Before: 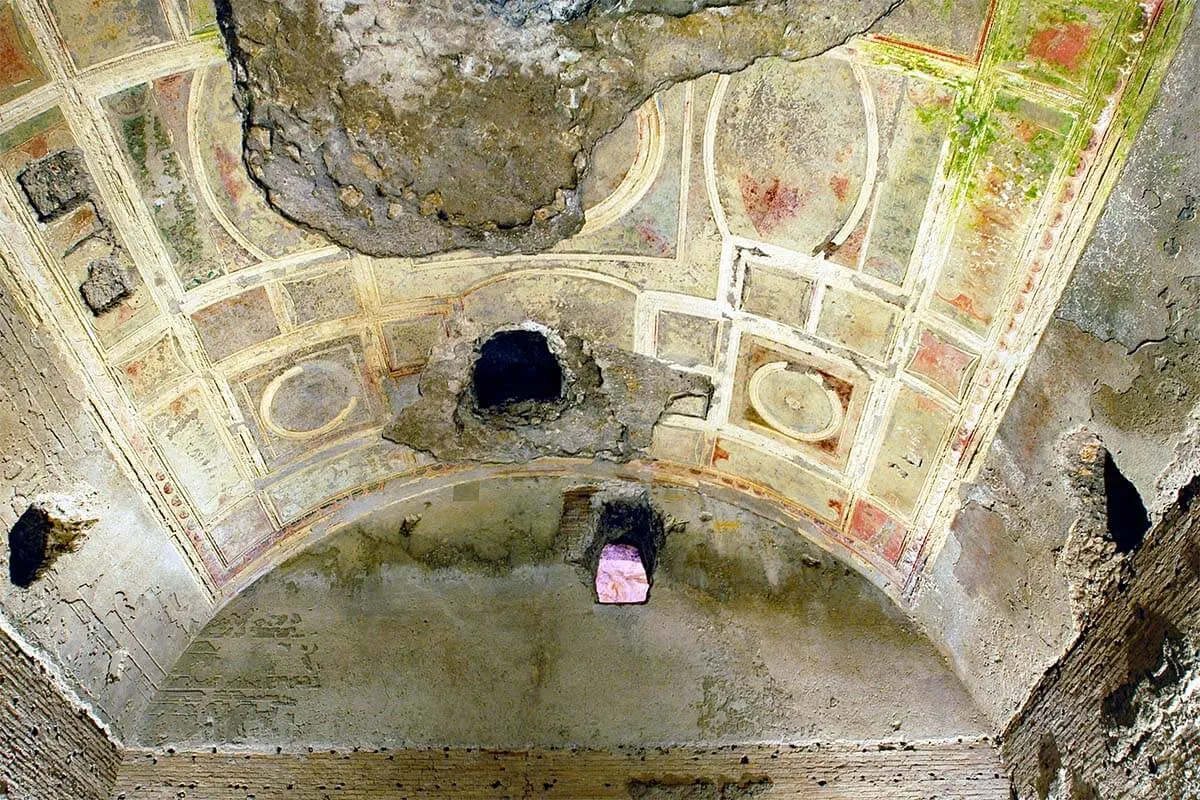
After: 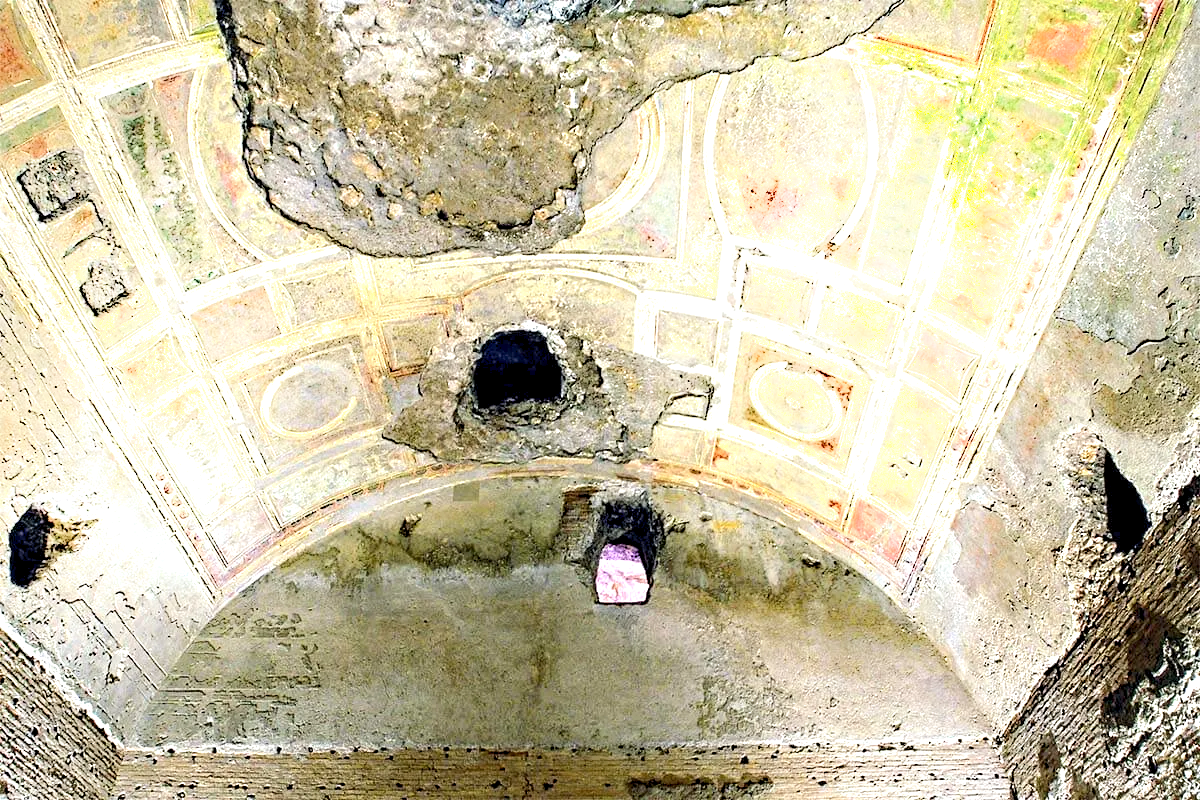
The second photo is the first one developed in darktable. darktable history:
exposure: black level correction 0.001, exposure 0.5 EV, compensate highlight preservation false
shadows and highlights: shadows -41.92, highlights 63.93, soften with gaussian
contrast equalizer: y [[0.5, 0.501, 0.525, 0.597, 0.58, 0.514], [0.5 ×6], [0.5 ×6], [0 ×6], [0 ×6]]
levels: levels [0, 0.476, 0.951]
